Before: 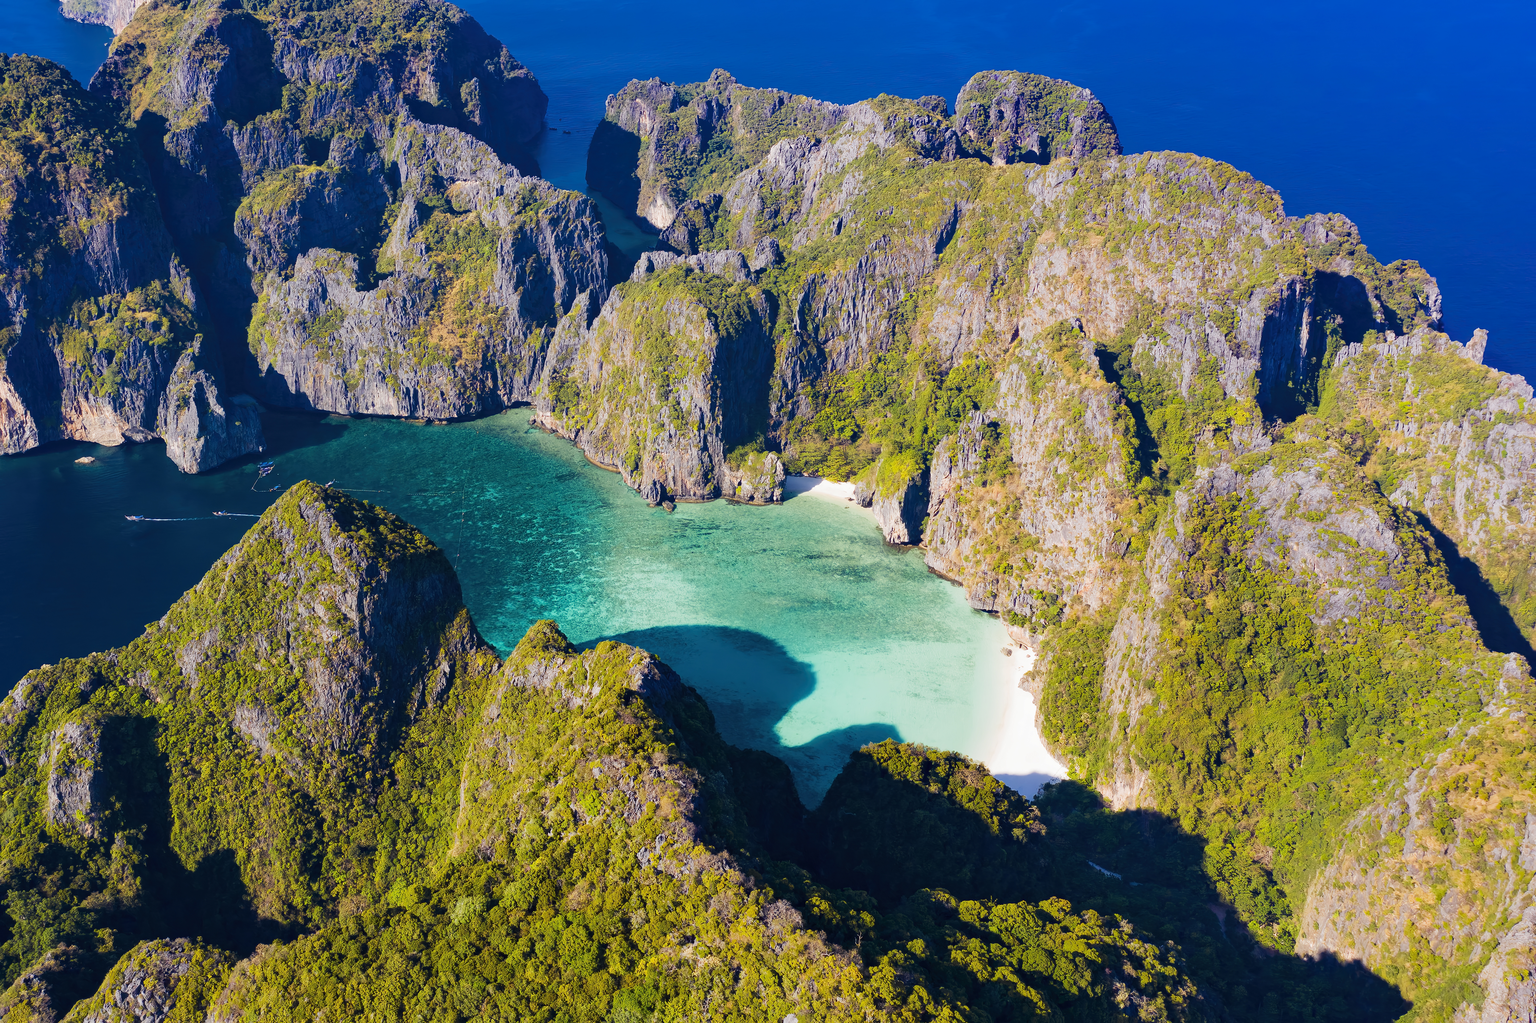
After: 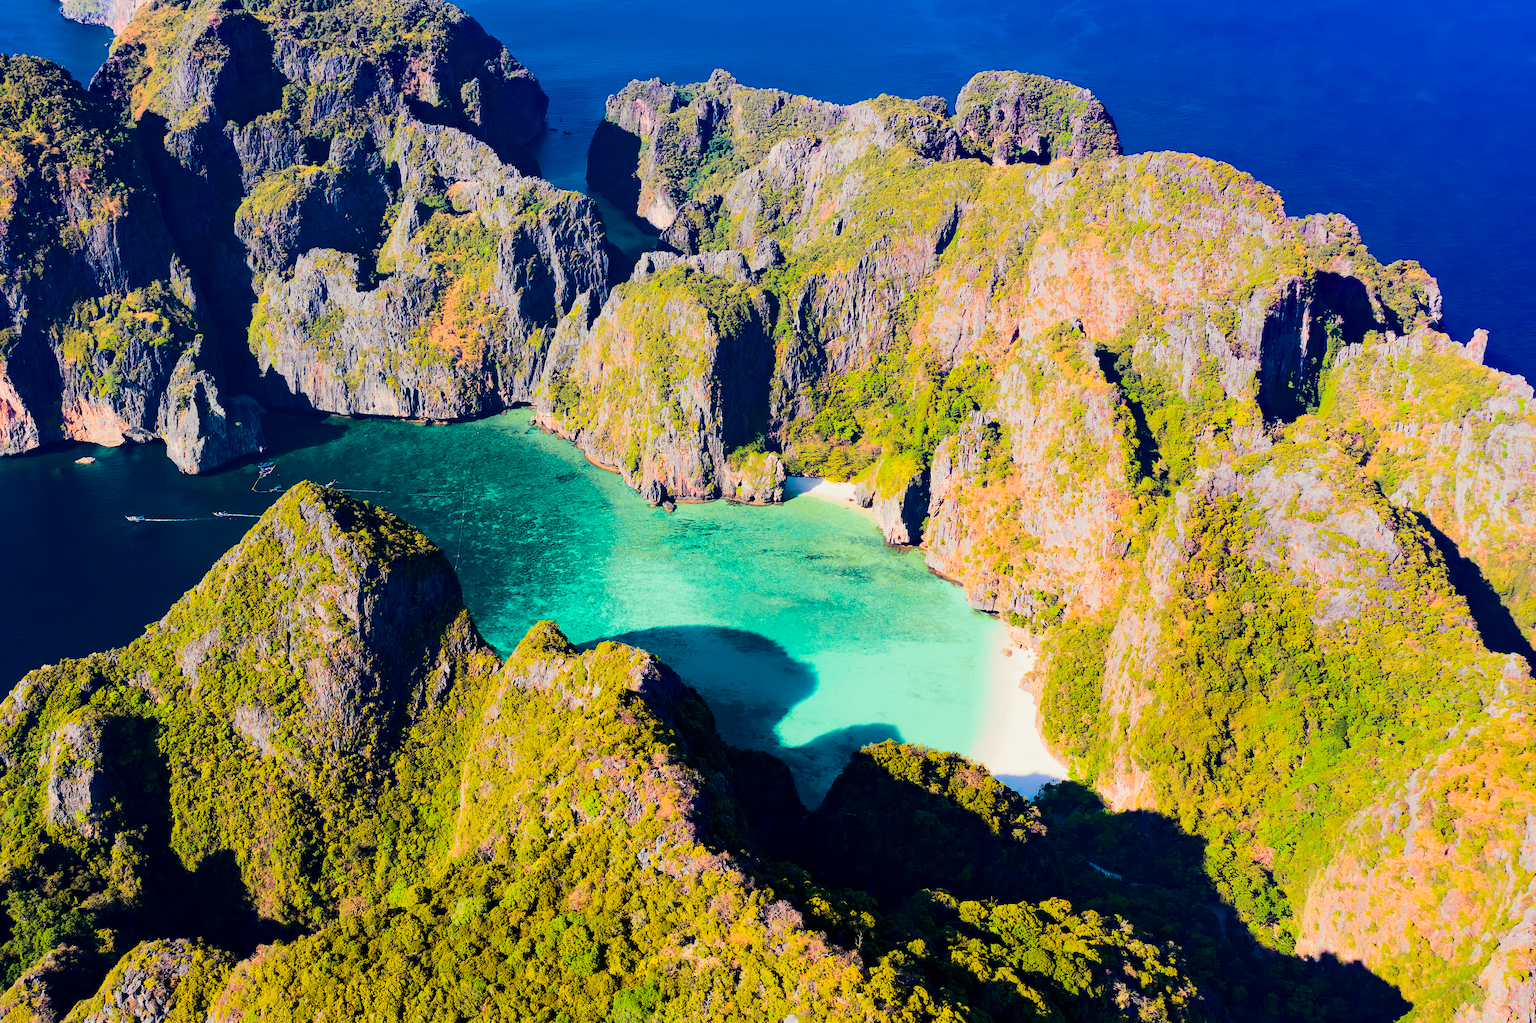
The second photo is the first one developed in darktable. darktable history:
color calibration: output R [0.972, 0.068, -0.094, 0], output G [-0.178, 1.216, -0.086, 0], output B [0.095, -0.136, 0.98, 0], x 0.343, y 0.357, temperature 5094.82 K
tone curve: curves: ch0 [(0.014, 0) (0.13, 0.09) (0.227, 0.211) (0.33, 0.395) (0.494, 0.615) (0.662, 0.76) (0.795, 0.846) (1, 0.969)]; ch1 [(0, 0) (0.366, 0.367) (0.447, 0.416) (0.473, 0.484) (0.504, 0.502) (0.525, 0.518) (0.564, 0.601) (0.634, 0.66) (0.746, 0.804) (1, 1)]; ch2 [(0, 0) (0.333, 0.346) (0.375, 0.375) (0.424, 0.43) (0.476, 0.498) (0.496, 0.505) (0.517, 0.522) (0.548, 0.548) (0.579, 0.618) (0.651, 0.674) (0.688, 0.728) (1, 1)], color space Lab, independent channels, preserve colors none
